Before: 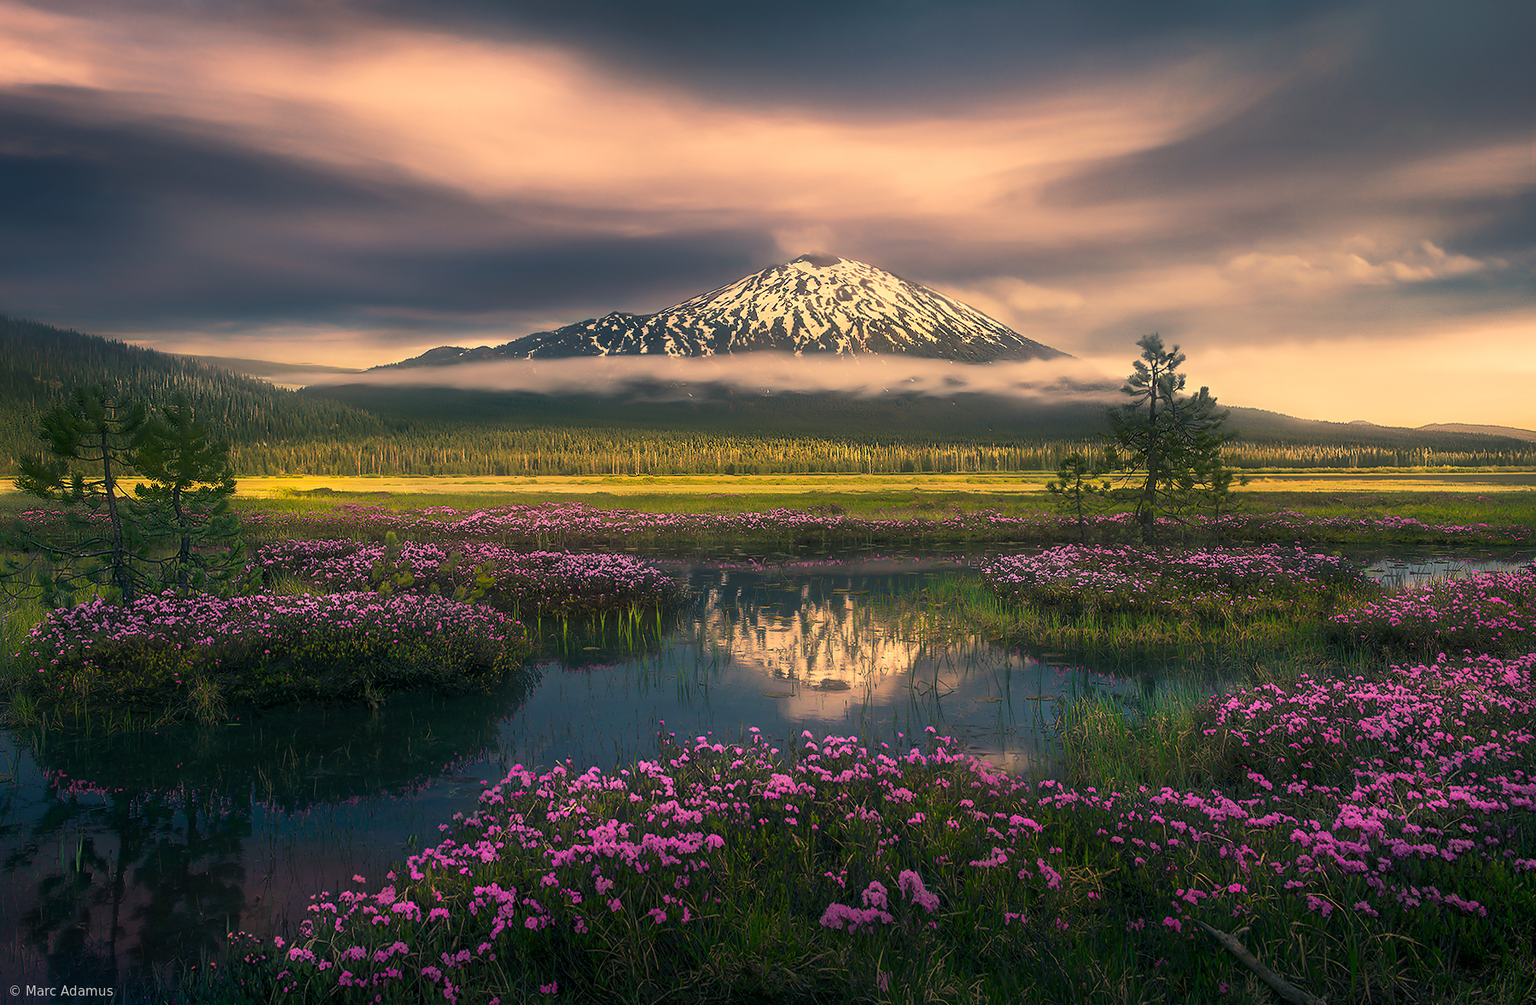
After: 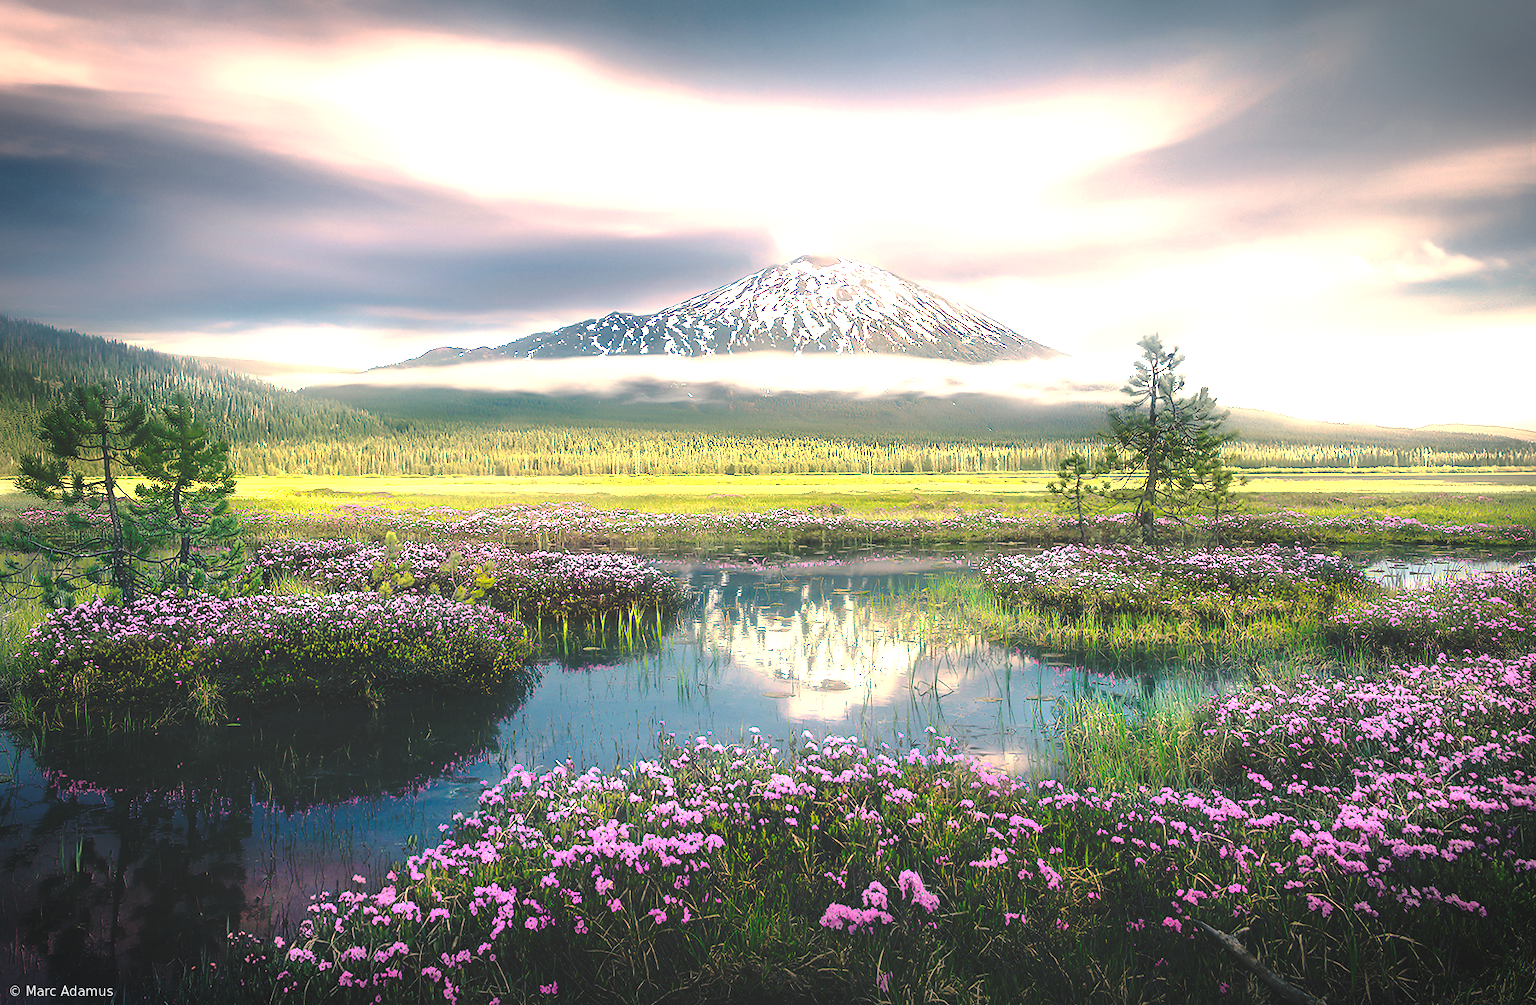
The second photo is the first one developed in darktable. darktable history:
exposure: black level correction 0.001, exposure 1.116 EV, compensate highlight preservation false
vignetting: brightness -0.58, saturation -0.257, automatic ratio true
tone equalizer: -8 EV -1.11 EV, -7 EV -1.02 EV, -6 EV -0.836 EV, -5 EV -0.539 EV, -3 EV 0.594 EV, -2 EV 0.851 EV, -1 EV 0.996 EV, +0 EV 1.06 EV
contrast equalizer: y [[0.5, 0.5, 0.5, 0.512, 0.552, 0.62], [0.5 ×6], [0.5 ×4, 0.504, 0.553], [0 ×6], [0 ×6]], mix 0.298
base curve: curves: ch0 [(0, 0.024) (0.055, 0.065) (0.121, 0.166) (0.236, 0.319) (0.693, 0.726) (1, 1)], preserve colors none
